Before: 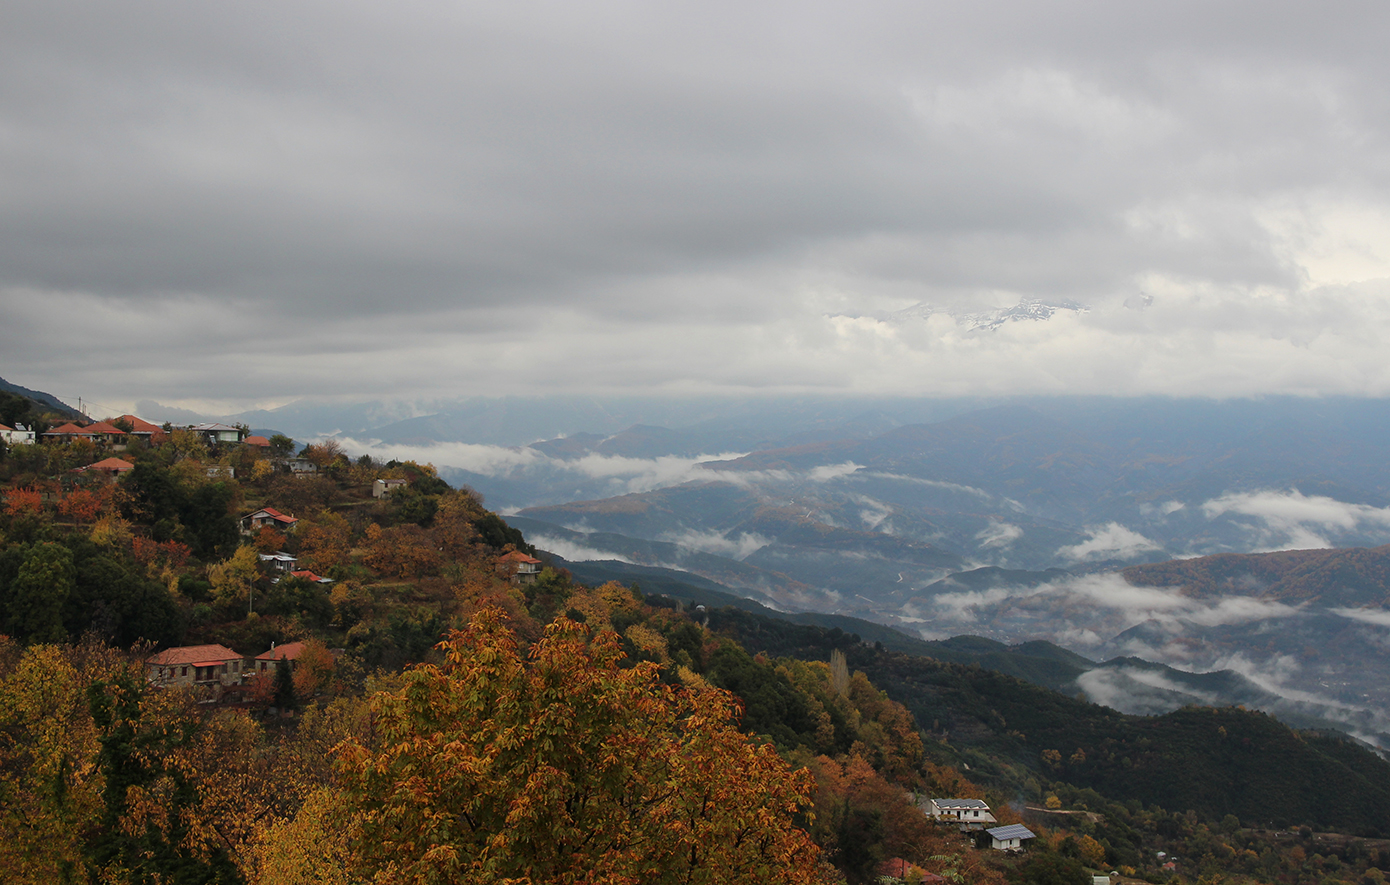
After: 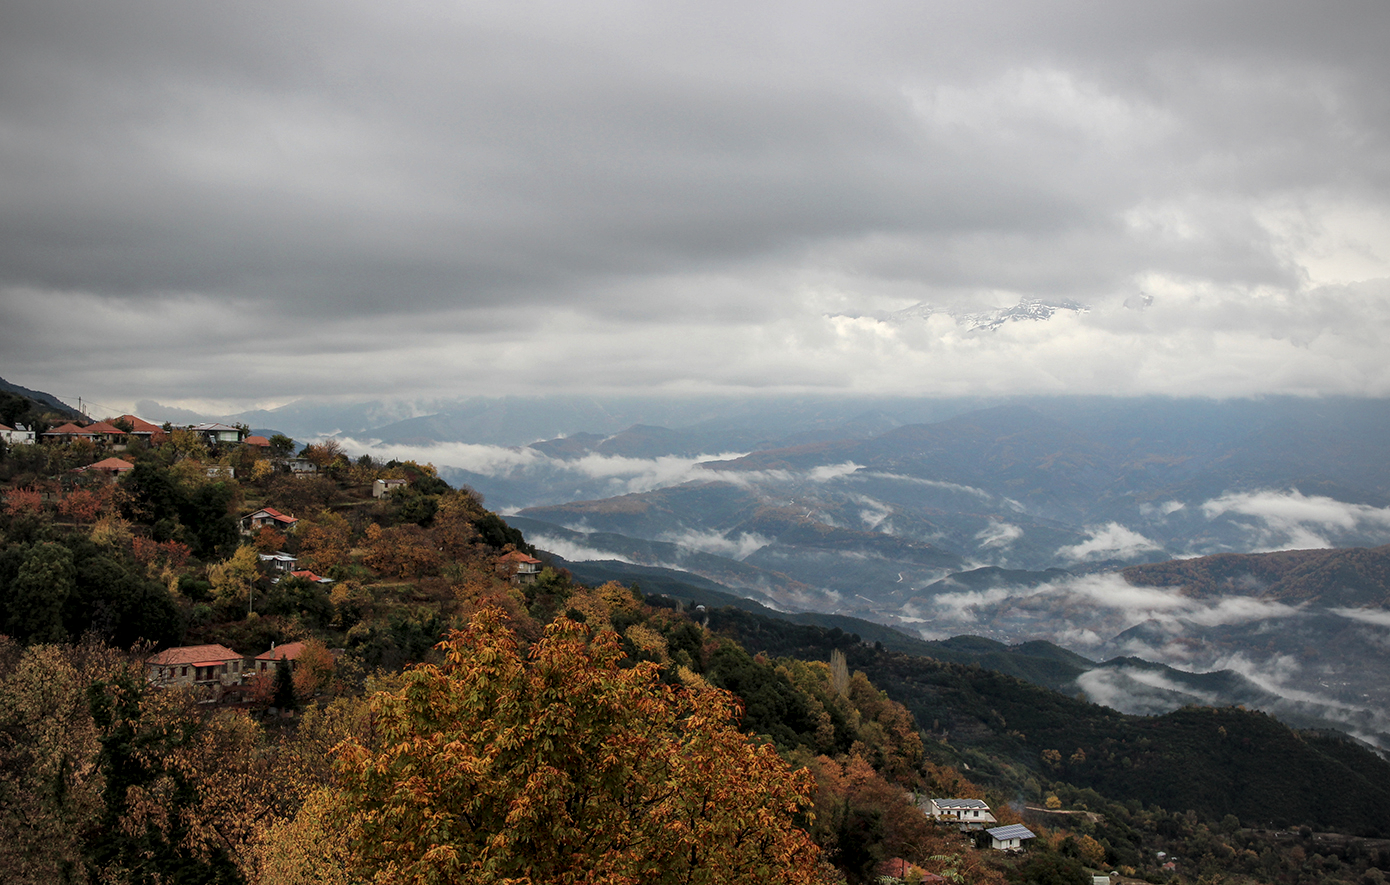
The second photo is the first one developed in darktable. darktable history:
local contrast: detail 150%
vignetting: fall-off start 74.49%, fall-off radius 65.9%, brightness -0.628, saturation -0.68
